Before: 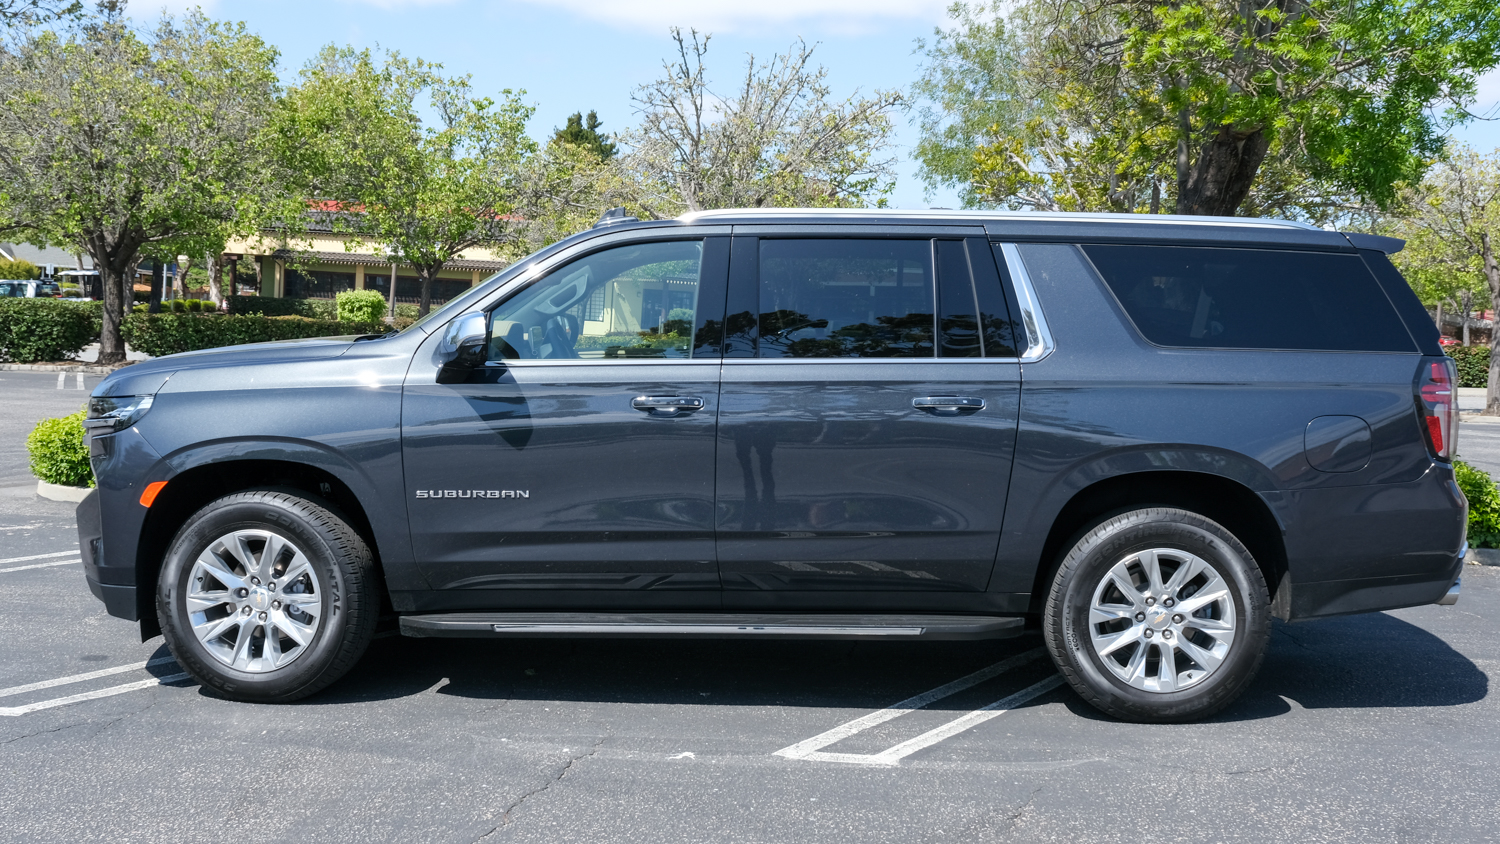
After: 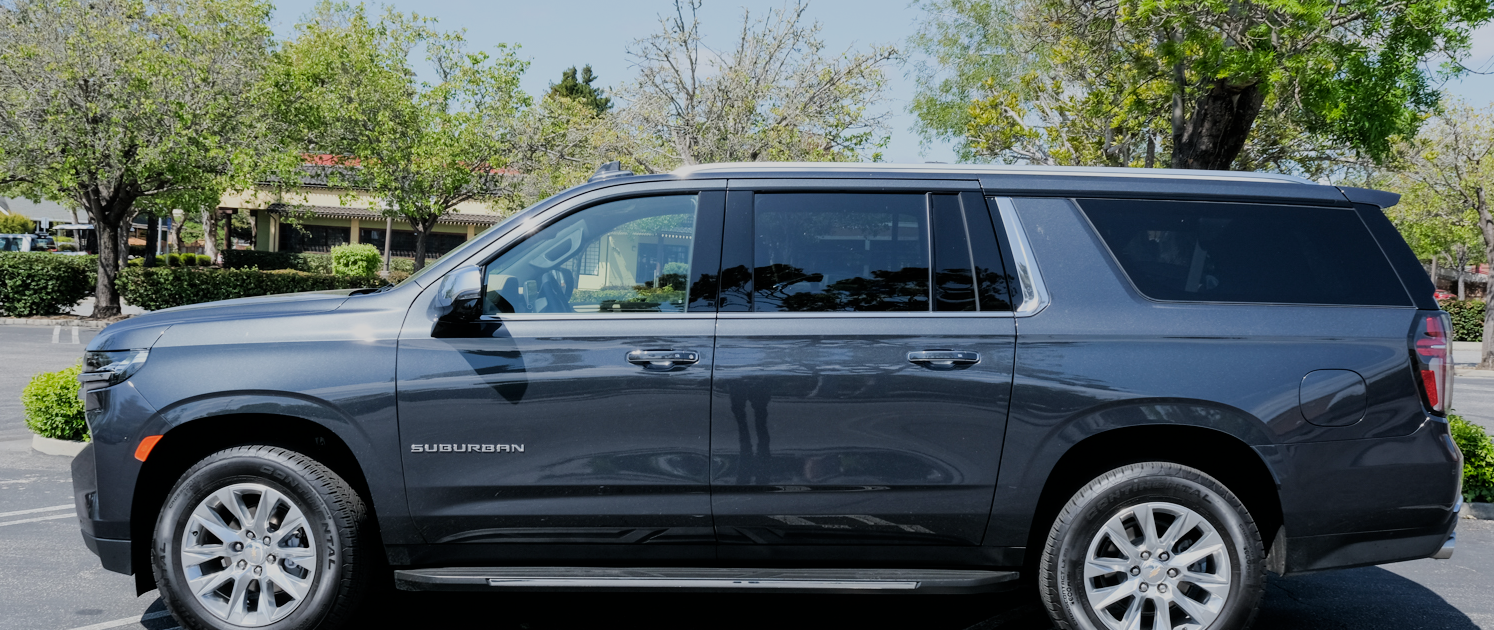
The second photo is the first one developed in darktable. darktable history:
crop: left 0.387%, top 5.469%, bottom 19.809%
filmic rgb: black relative exposure -9.22 EV, white relative exposure 6.77 EV, hardness 3.07, contrast 1.05
